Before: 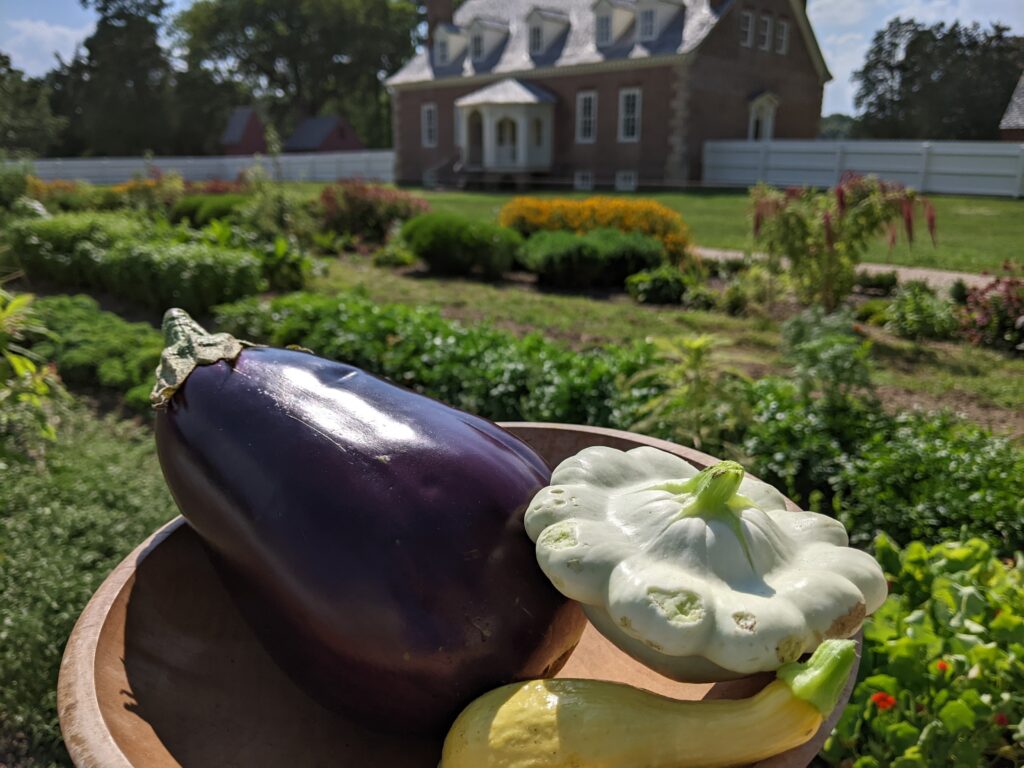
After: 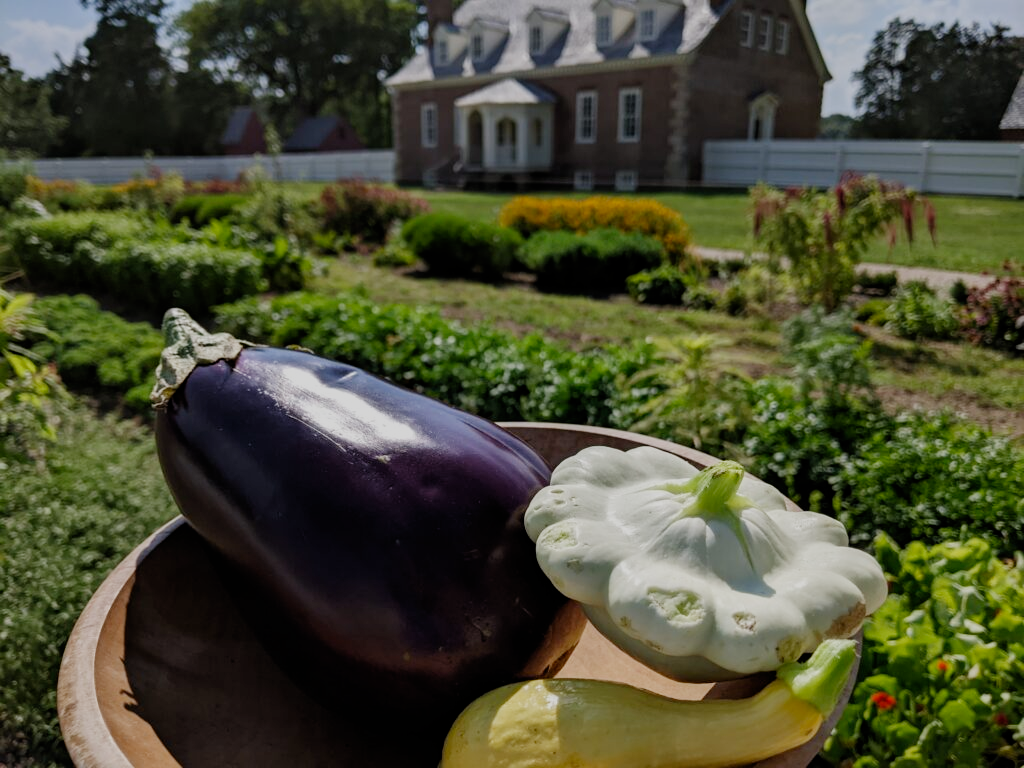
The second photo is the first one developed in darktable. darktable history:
filmic rgb: black relative exposure -7.65 EV, white relative exposure 4.56 EV, hardness 3.61, preserve chrominance no, color science v4 (2020), contrast in shadows soft
